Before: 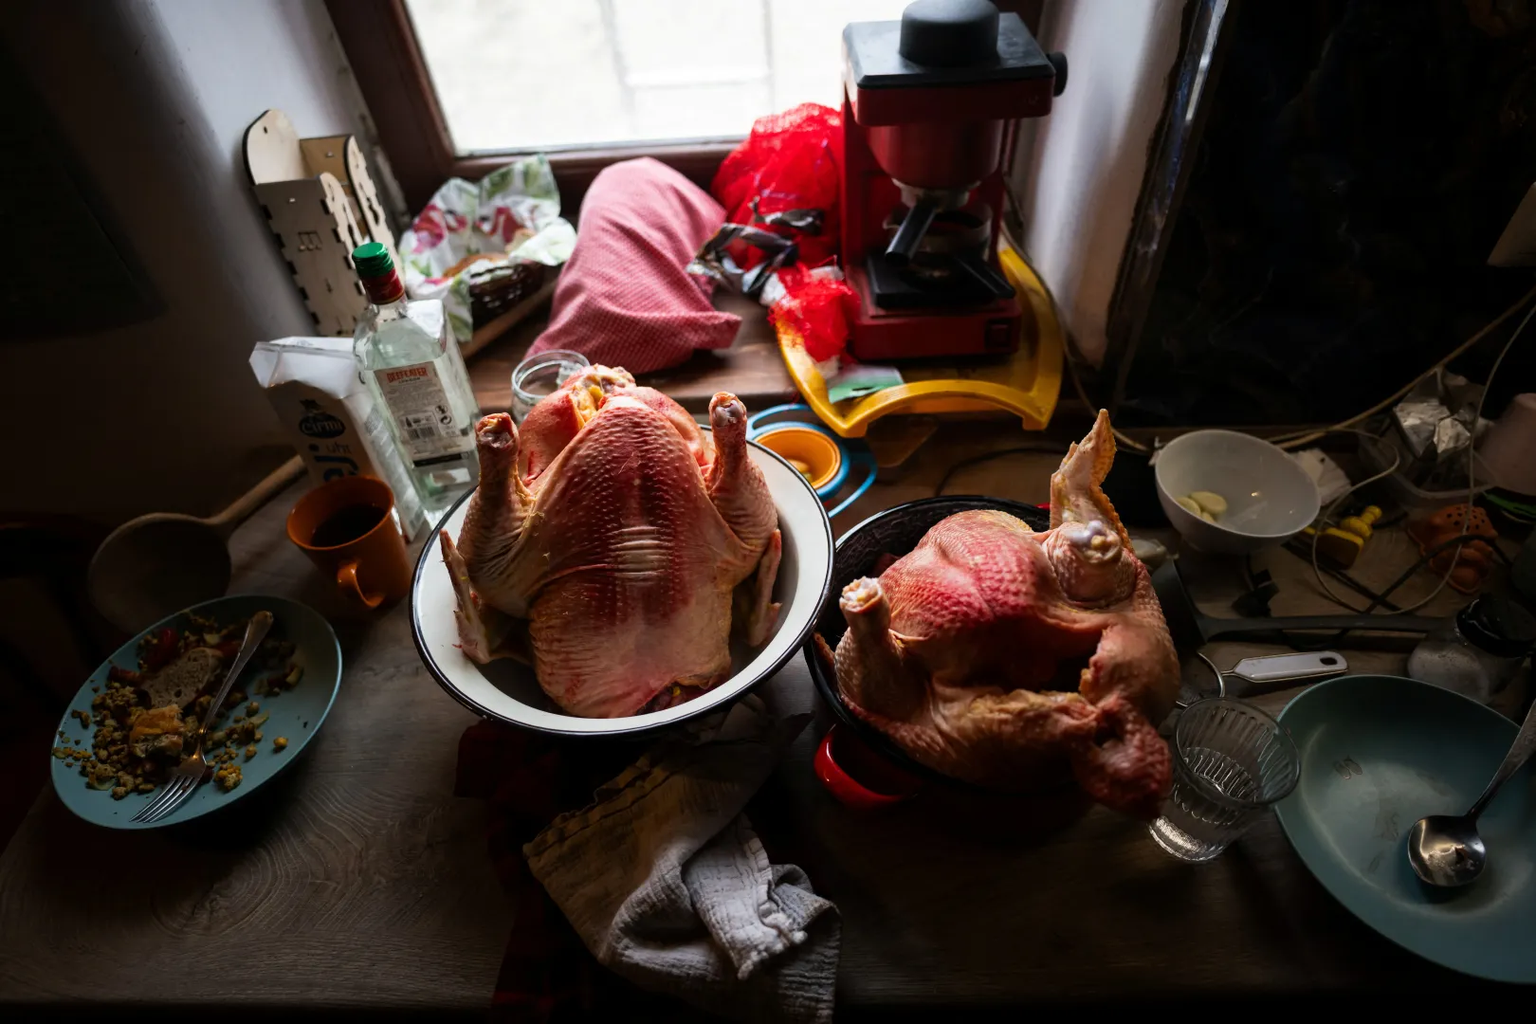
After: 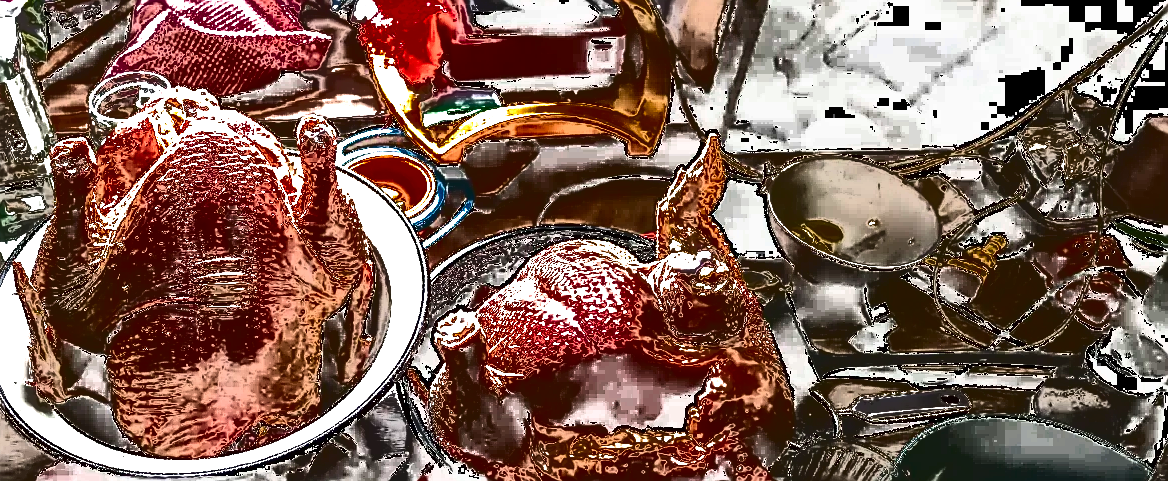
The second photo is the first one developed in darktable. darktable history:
sharpen: amount 1.872
crop and rotate: left 27.865%, top 27.629%, bottom 27.805%
exposure: exposure 1.262 EV, compensate highlight preservation false
tone curve: curves: ch0 [(0, 0) (0.003, 0.99) (0.011, 0.983) (0.025, 0.934) (0.044, 0.719) (0.069, 0.382) (0.1, 0.204) (0.136, 0.093) (0.177, 0.094) (0.224, 0.093) (0.277, 0.098) (0.335, 0.214) (0.399, 0.616) (0.468, 0.827) (0.543, 0.464) (0.623, 0.145) (0.709, 0.127) (0.801, 0.187) (0.898, 0.203) (1, 1)], color space Lab, independent channels, preserve colors none
